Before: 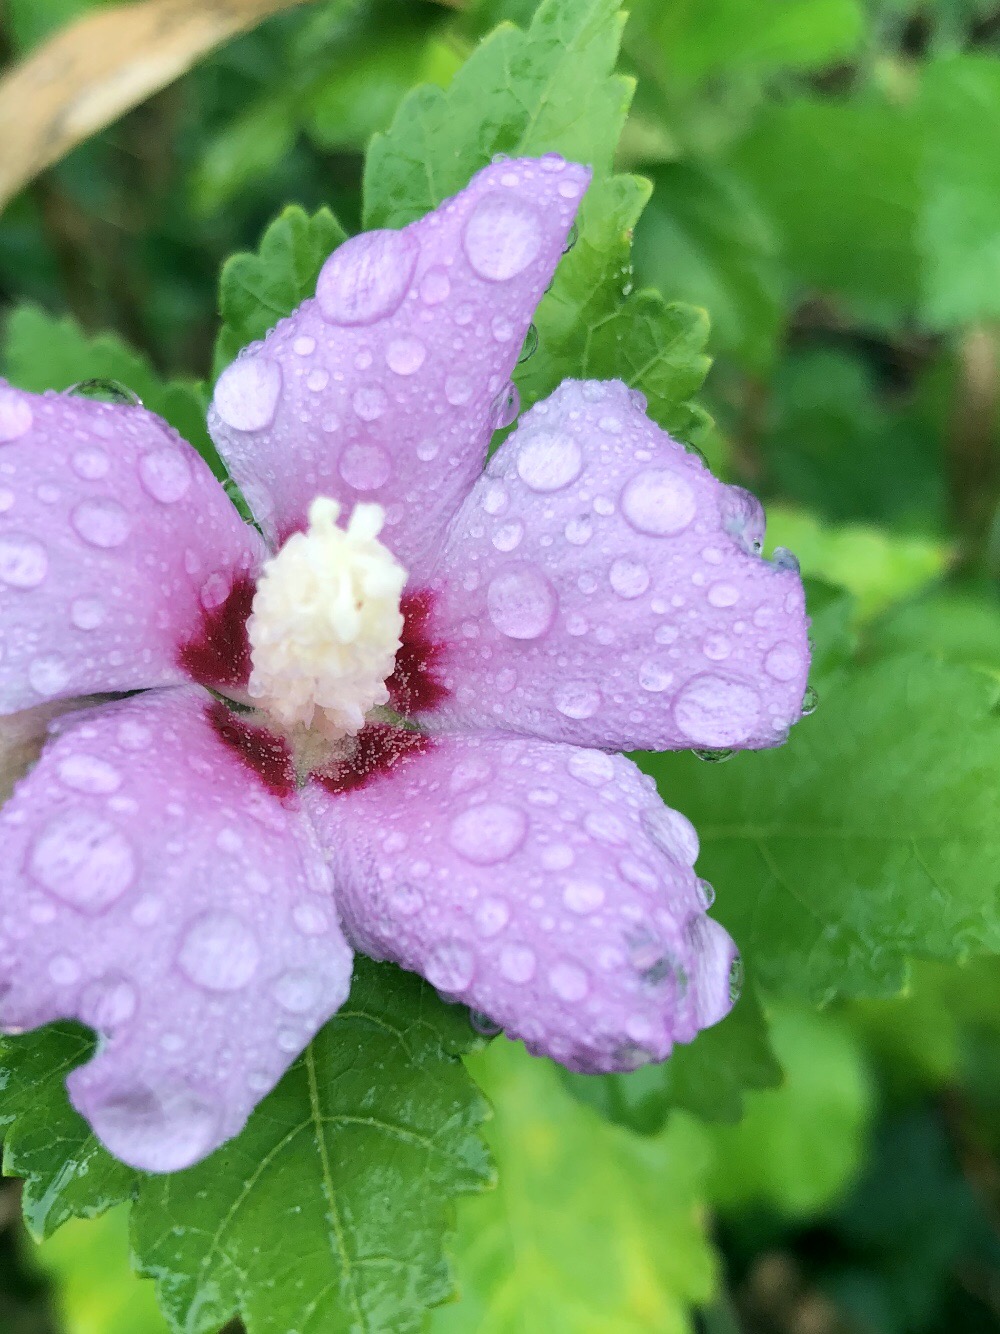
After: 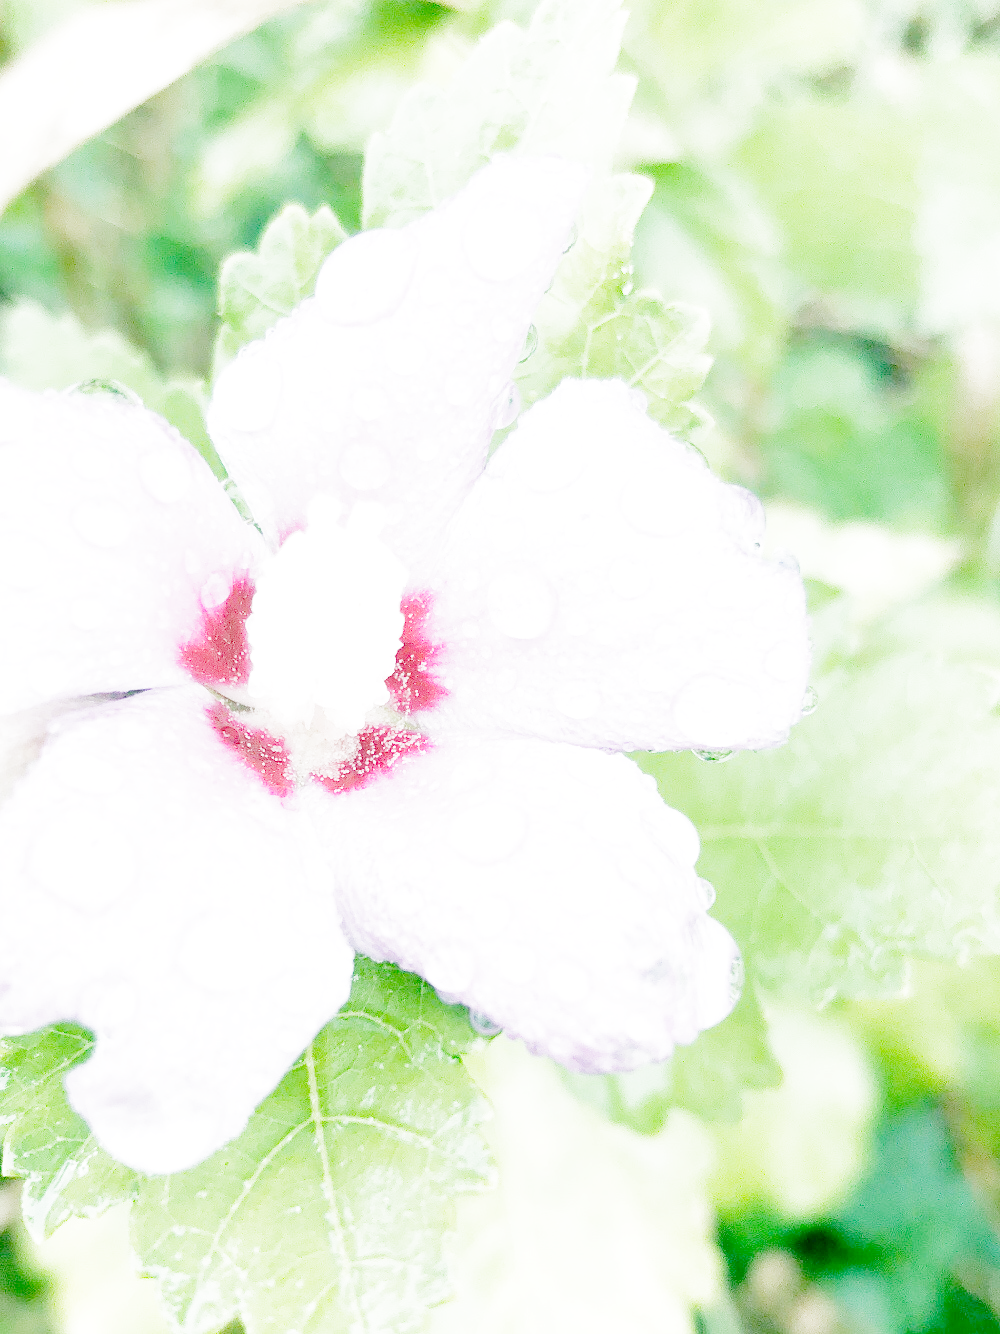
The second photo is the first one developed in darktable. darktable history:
filmic rgb: middle gray luminance 12.74%, black relative exposure -10.13 EV, white relative exposure 3.47 EV, threshold 6 EV, target black luminance 0%, hardness 5.74, latitude 44.69%, contrast 1.221, highlights saturation mix 5%, shadows ↔ highlights balance 26.78%, add noise in highlights 0, preserve chrominance no, color science v3 (2019), use custom middle-gray values true, iterations of high-quality reconstruction 0, contrast in highlights soft, enable highlight reconstruction true
exposure: exposure 0.6 EV, compensate highlight preservation false
color balance: output saturation 110%
